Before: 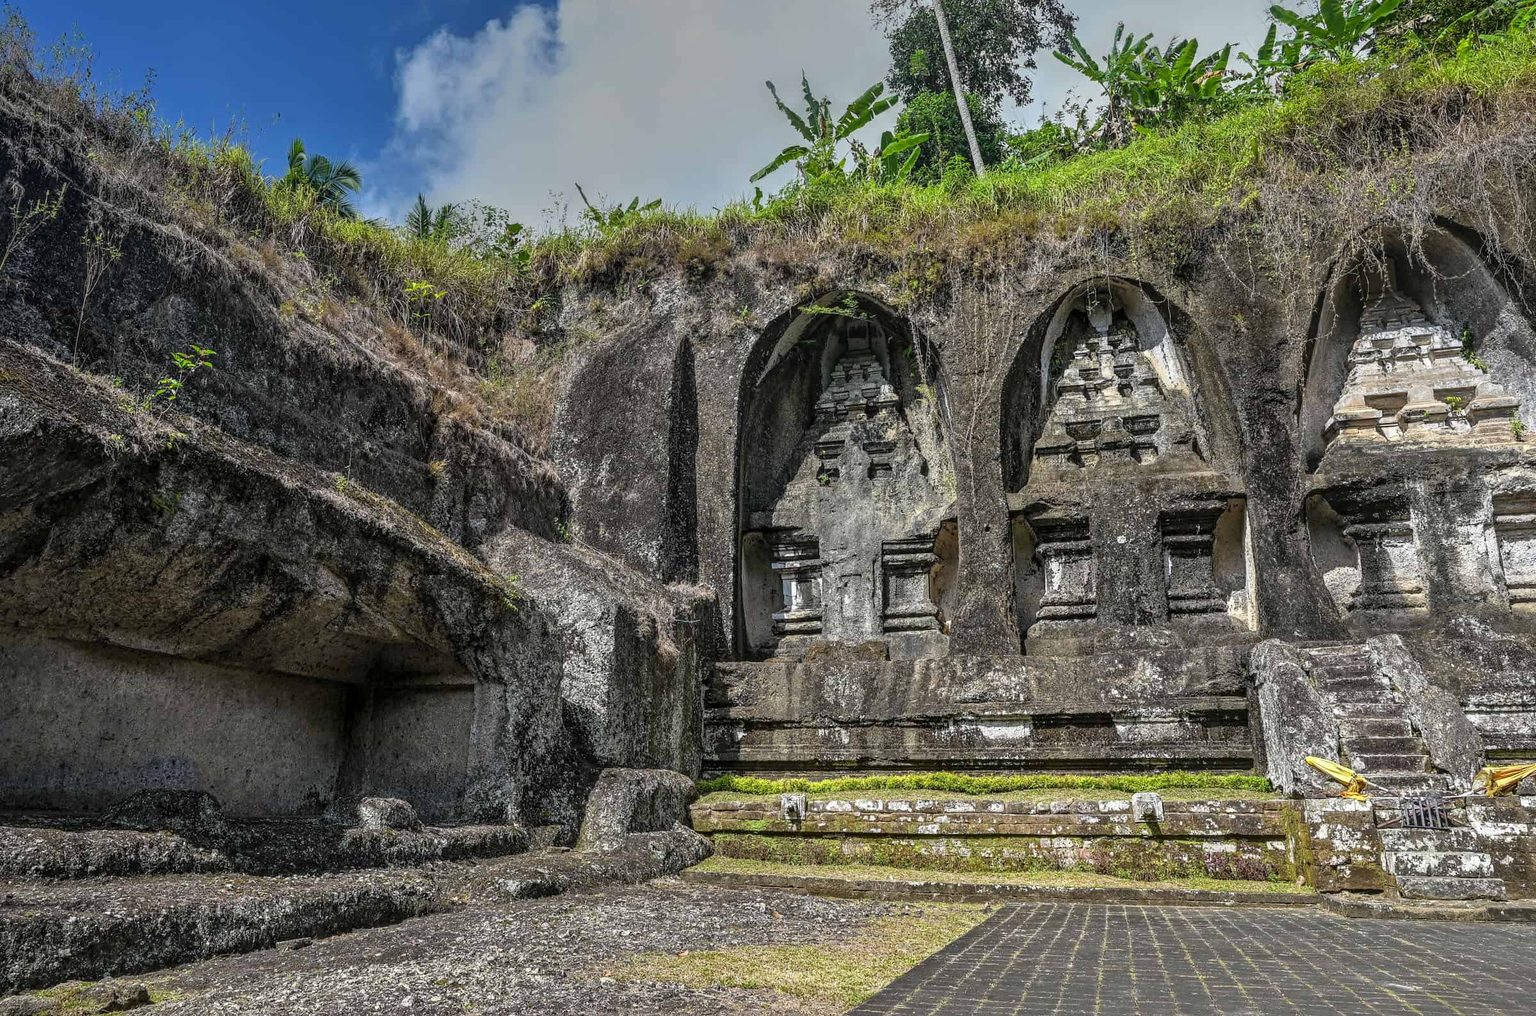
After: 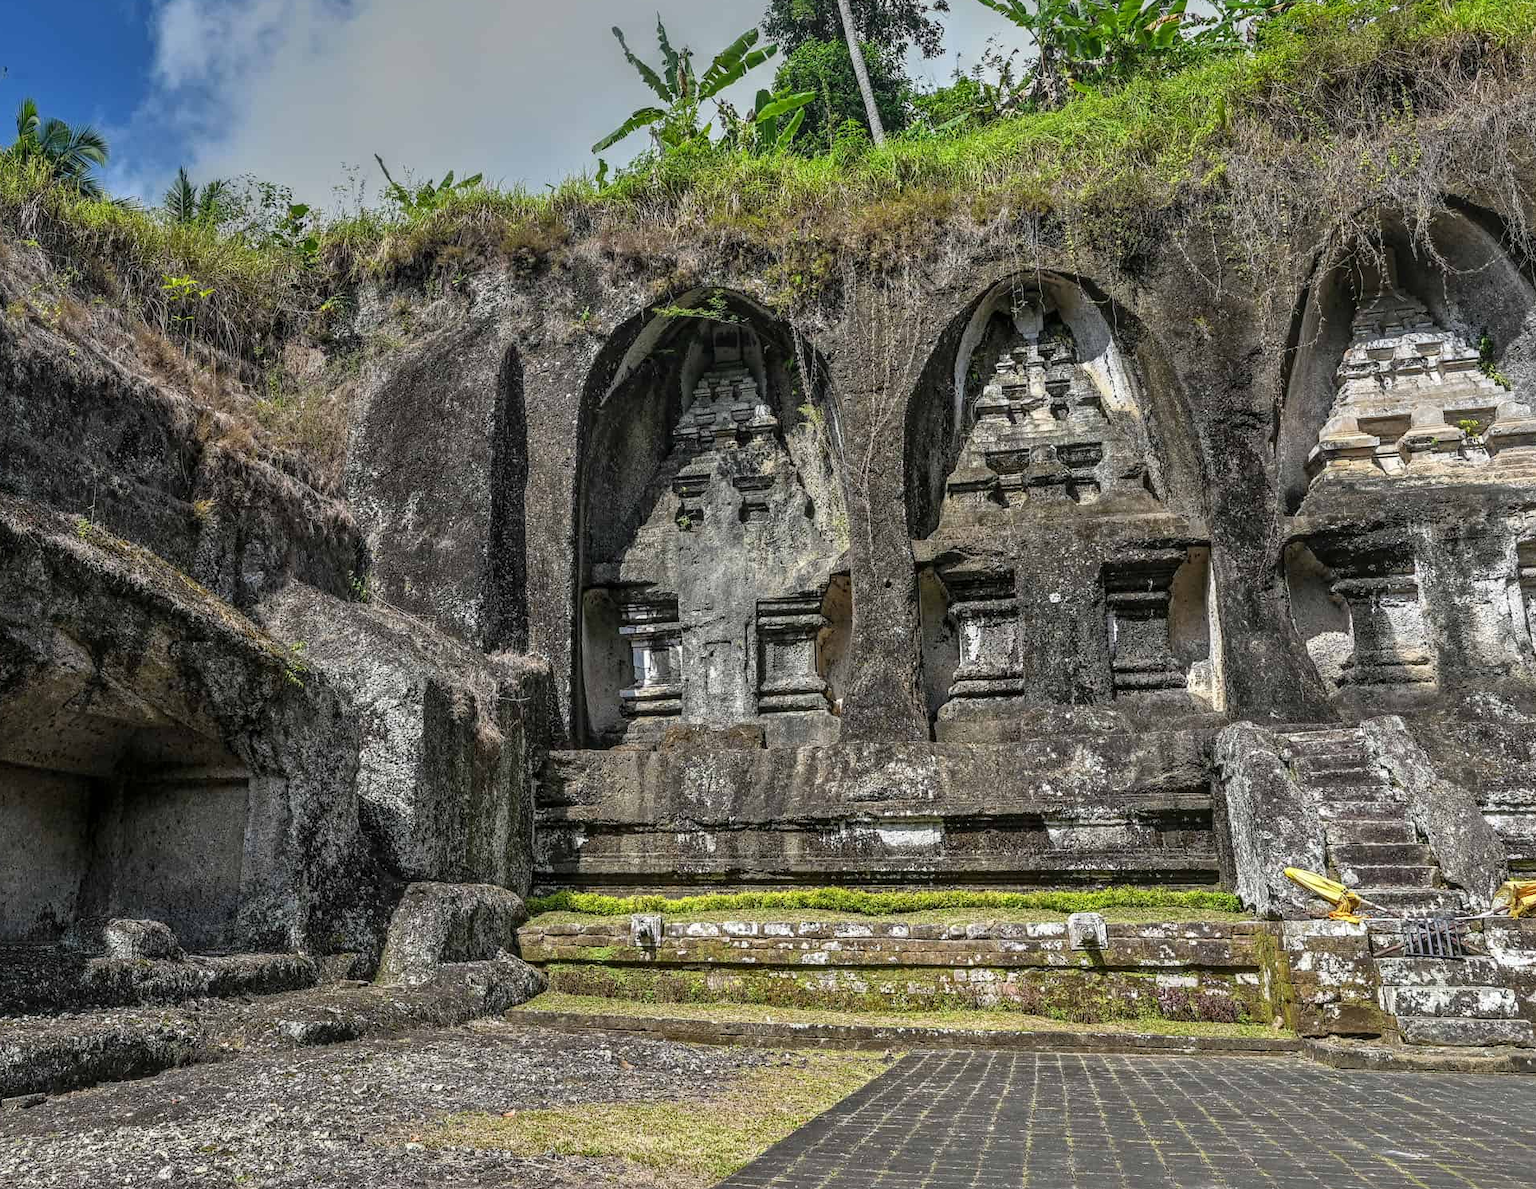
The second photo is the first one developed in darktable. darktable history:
crop and rotate: left 17.891%, top 5.943%, right 1.797%
